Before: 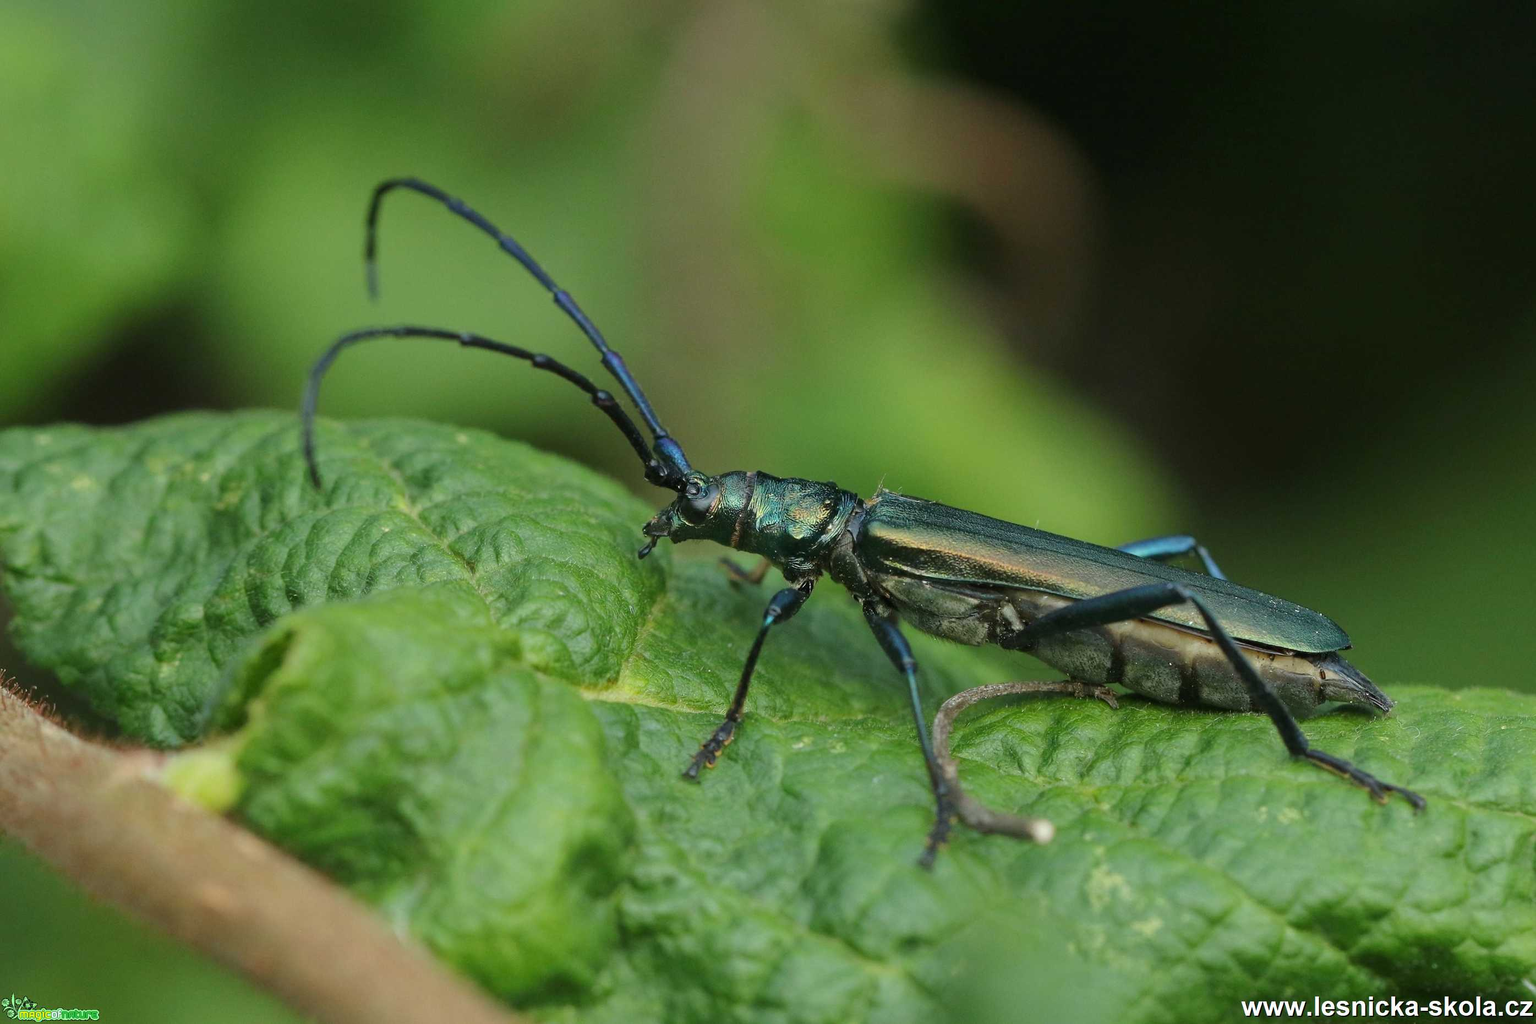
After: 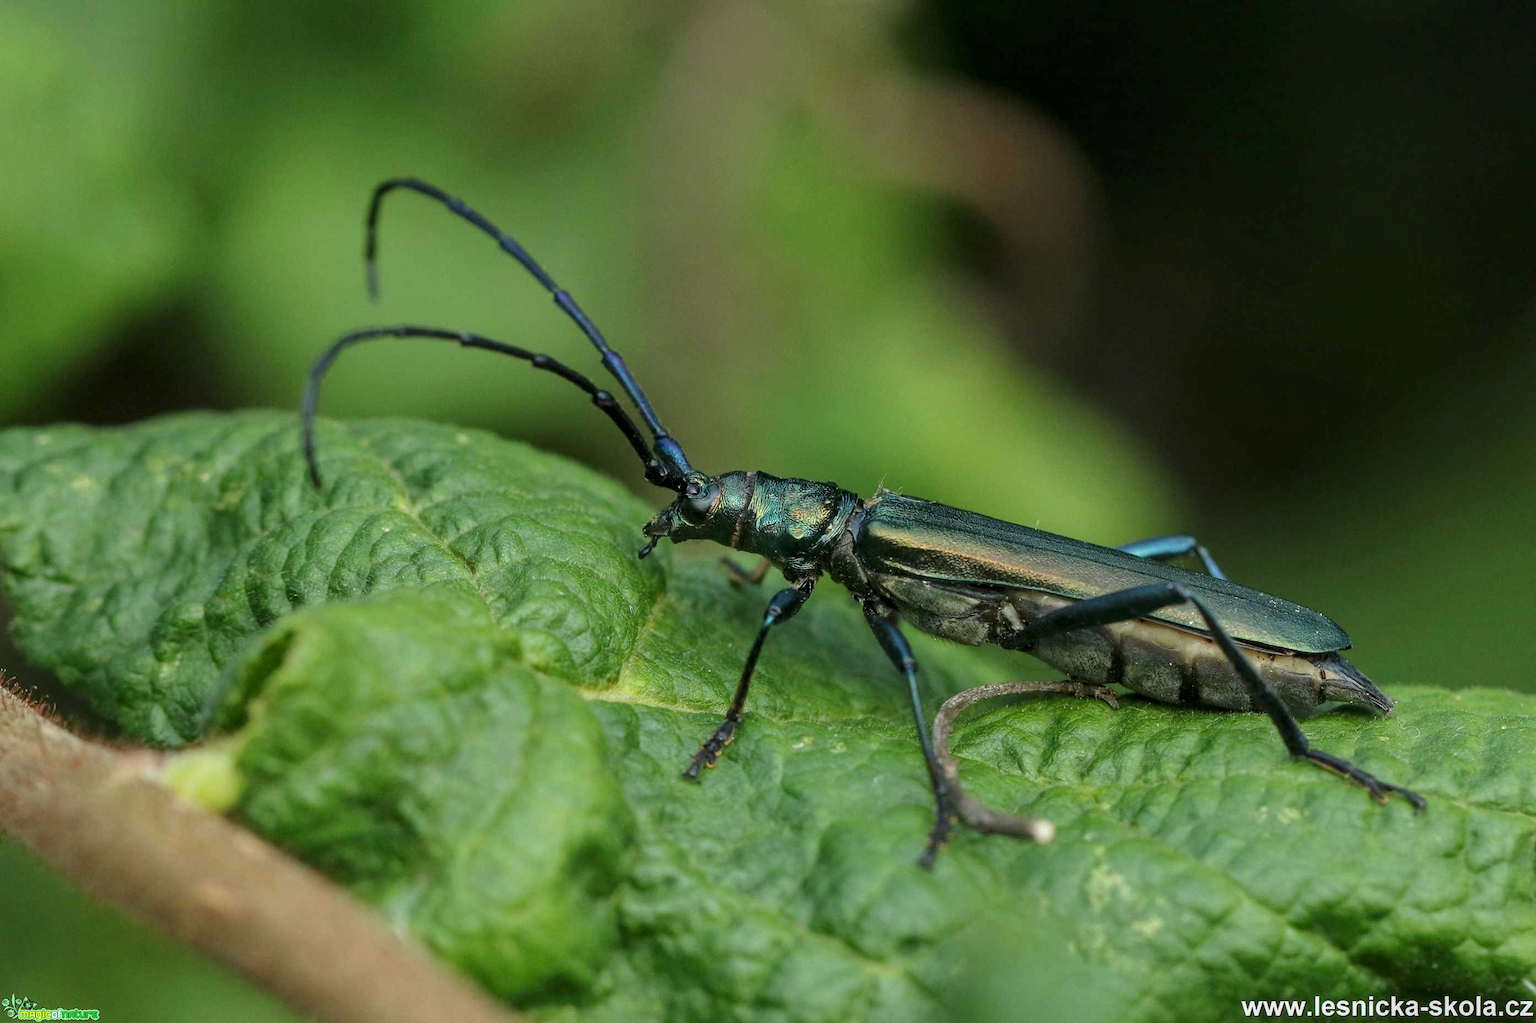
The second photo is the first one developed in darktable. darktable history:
base curve: curves: ch0 [(0, 0) (0.472, 0.455) (1, 1)]
exposure: compensate highlight preservation false
local contrast: on, module defaults
